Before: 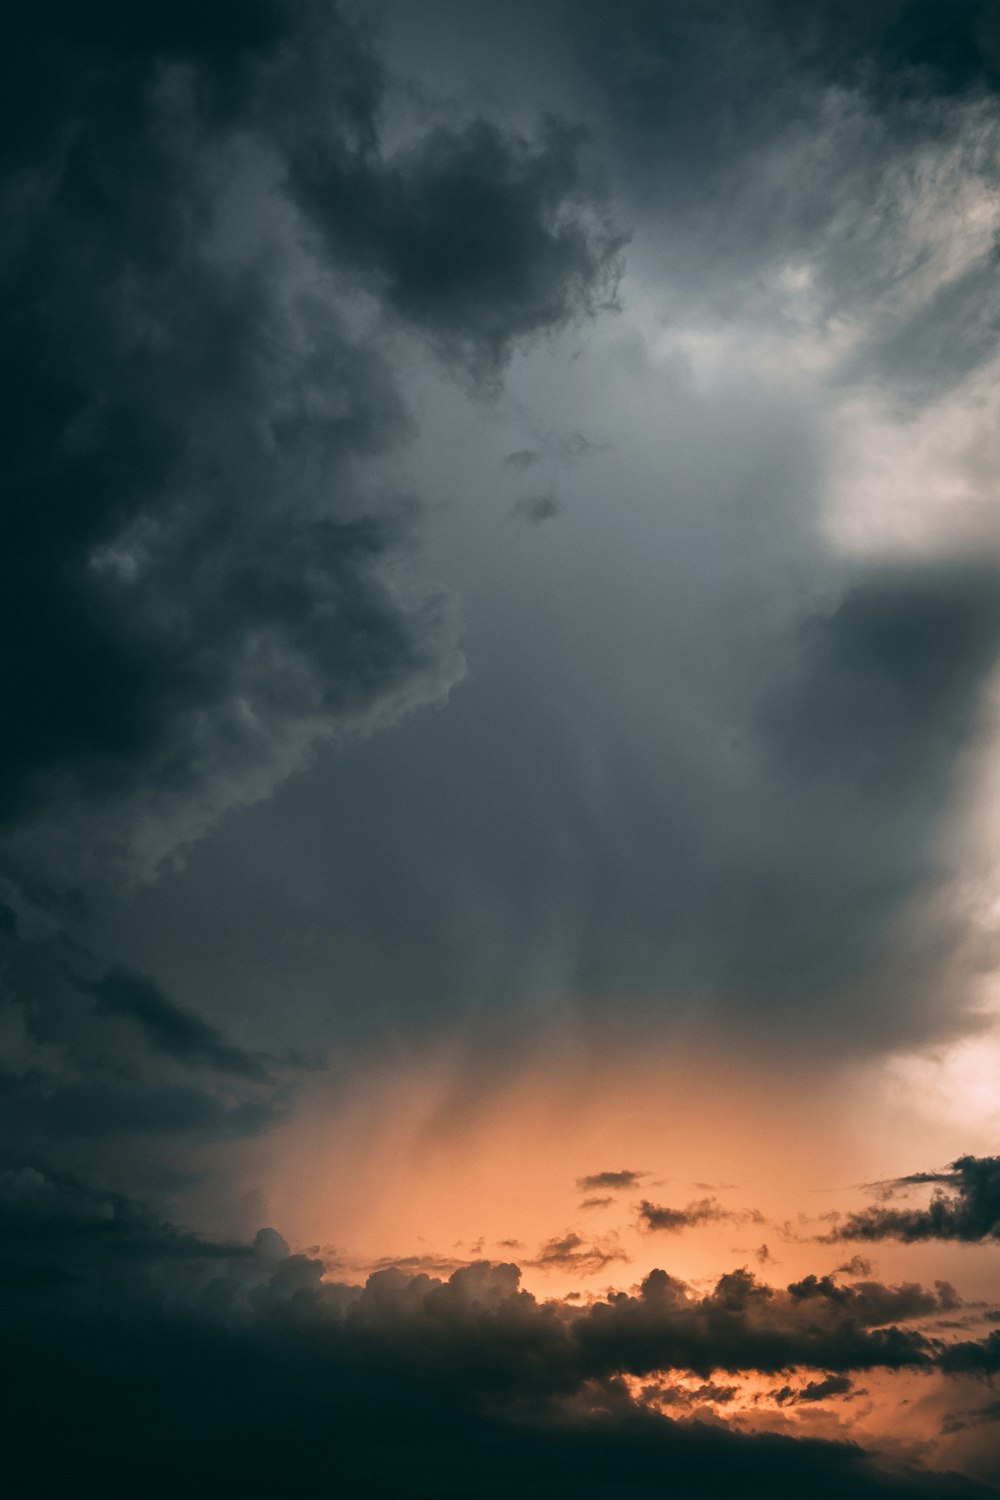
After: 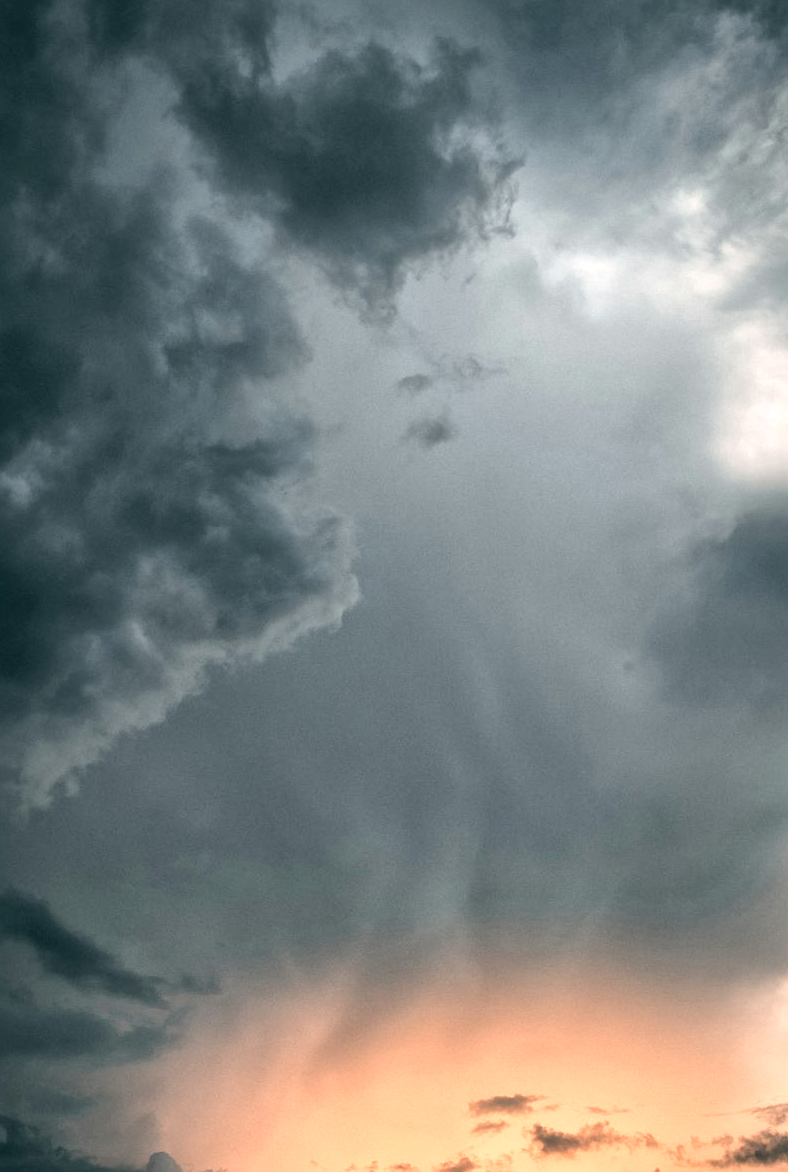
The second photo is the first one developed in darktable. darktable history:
global tonemap: drago (1, 100), detail 1
color balance rgb: linear chroma grading › global chroma -0.67%, saturation formula JzAzBz (2021)
crop and rotate: left 10.77%, top 5.1%, right 10.41%, bottom 16.76%
